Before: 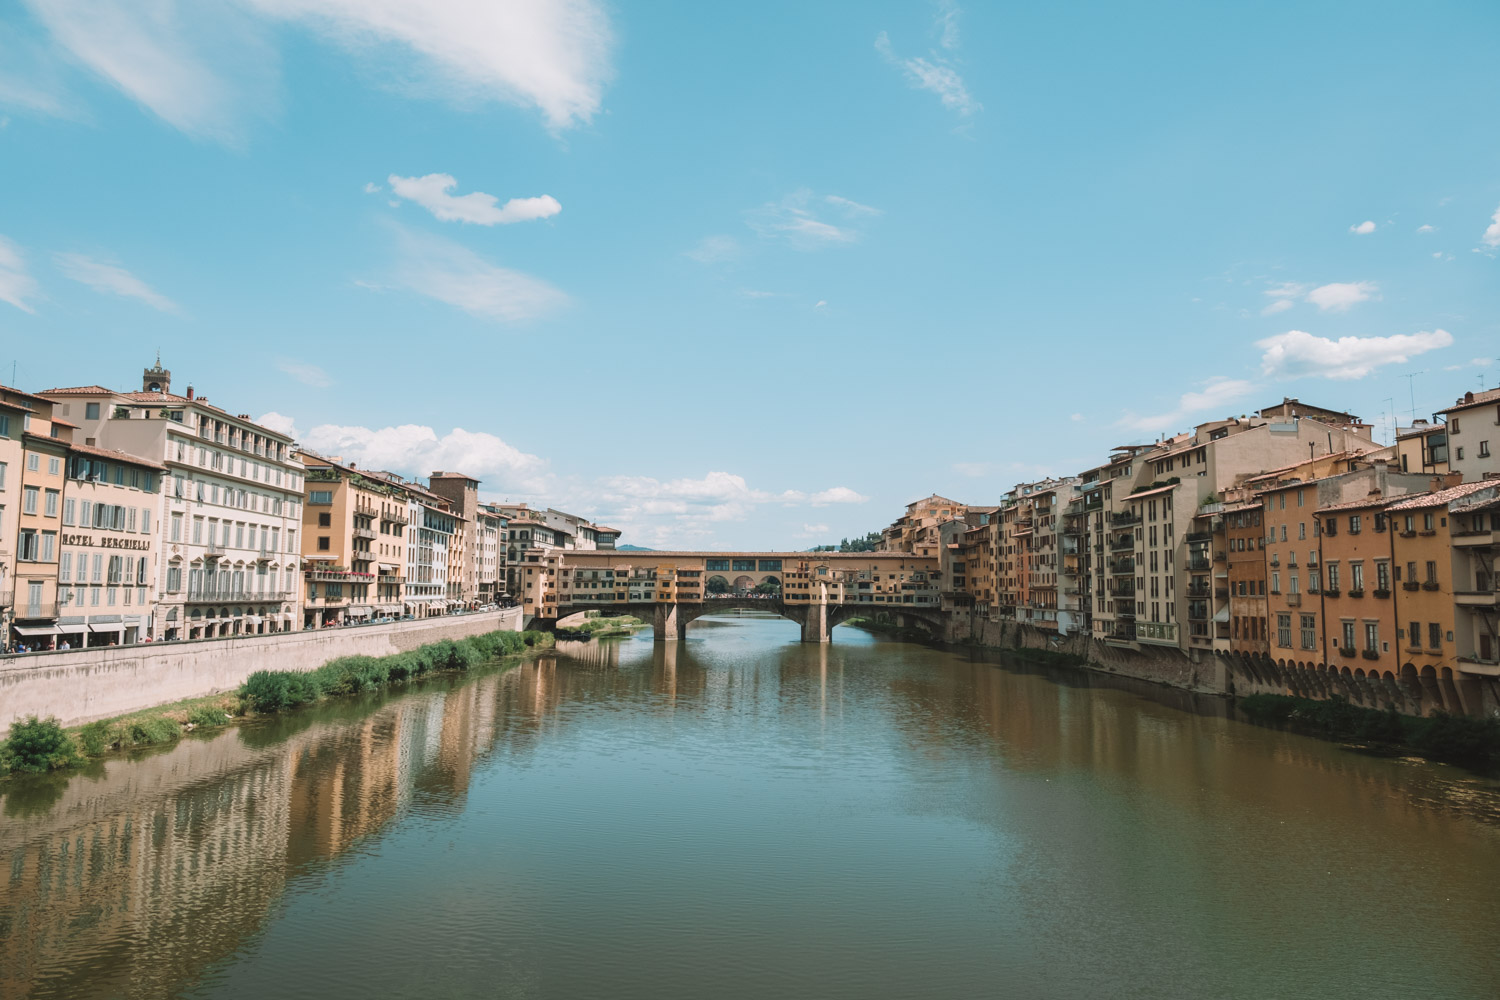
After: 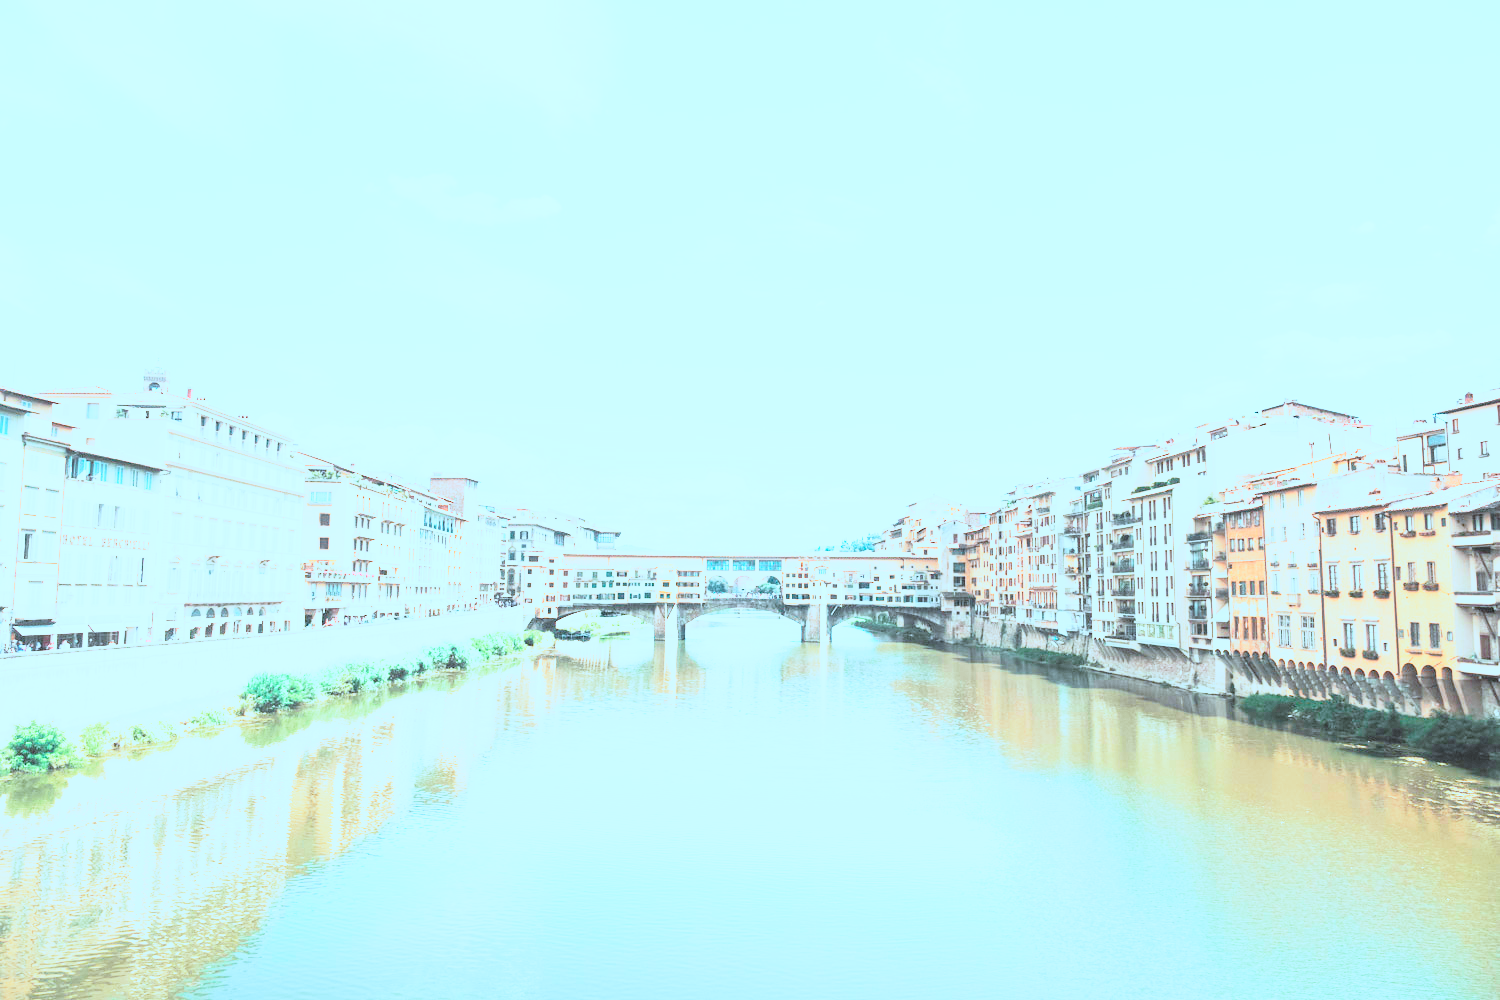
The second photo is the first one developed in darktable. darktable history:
base curve: curves: ch0 [(0, 0) (0.012, 0.01) (0.073, 0.168) (0.31, 0.711) (0.645, 0.957) (1, 1)], preserve colors none
tone curve: curves: ch0 [(0, 0.014) (0.17, 0.099) (0.398, 0.423) (0.728, 0.808) (0.877, 0.91) (0.99, 0.955)]; ch1 [(0, 0) (0.377, 0.325) (0.493, 0.491) (0.505, 0.504) (0.515, 0.515) (0.554, 0.575) (0.623, 0.643) (0.701, 0.718) (1, 1)]; ch2 [(0, 0) (0.423, 0.453) (0.481, 0.485) (0.501, 0.501) (0.531, 0.527) (0.586, 0.597) (0.663, 0.706) (0.717, 0.753) (1, 0.991)], color space Lab, independent channels, preserve colors none
contrast brightness saturation: saturation -0.056
exposure: black level correction 0, exposure 1.995 EV, compensate highlight preservation false
color correction: highlights a* -9.2, highlights b* -22.77
